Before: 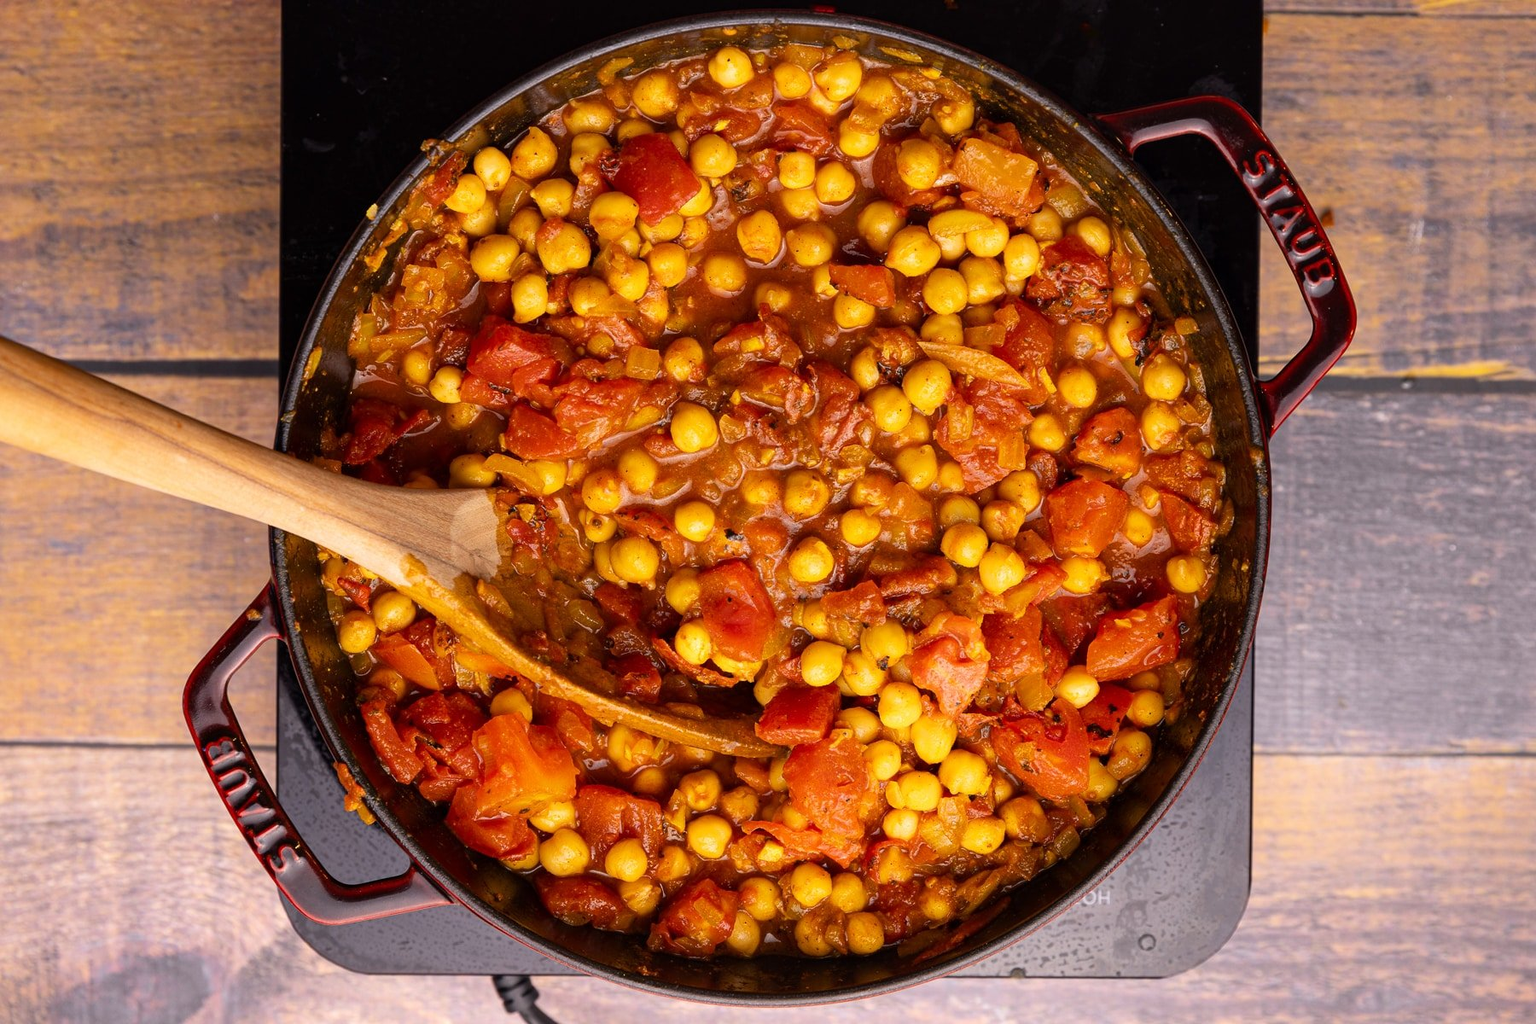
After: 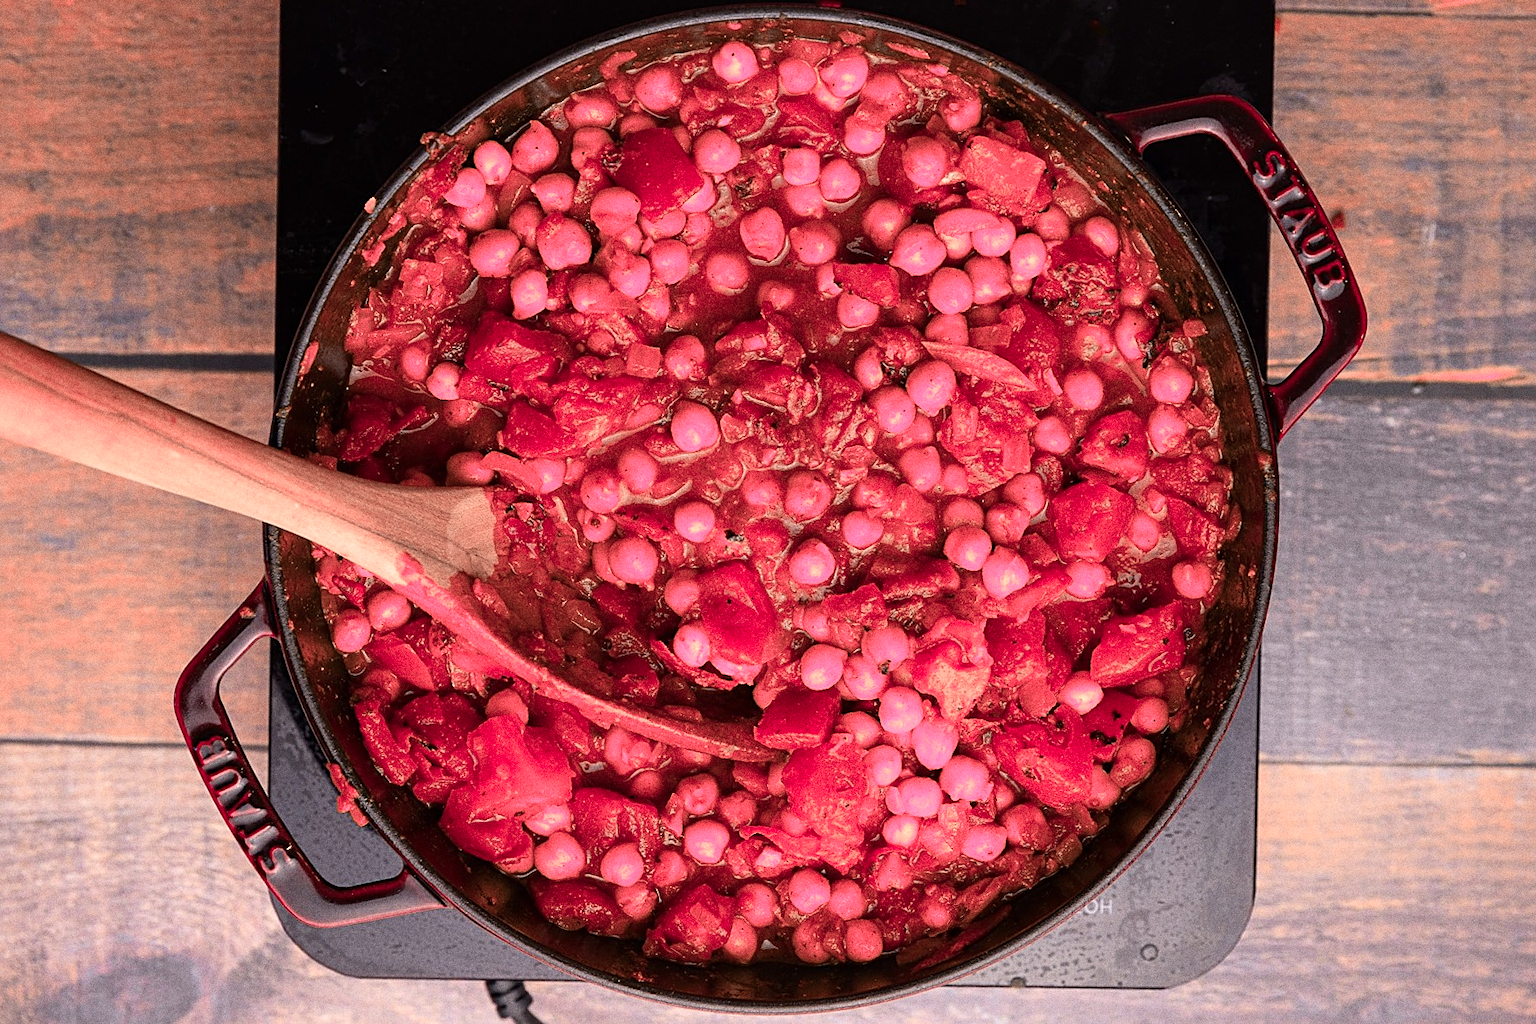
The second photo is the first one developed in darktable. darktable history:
crop and rotate: angle -0.5°
color zones: curves: ch2 [(0, 0.488) (0.143, 0.417) (0.286, 0.212) (0.429, 0.179) (0.571, 0.154) (0.714, 0.415) (0.857, 0.495) (1, 0.488)]
sharpen: on, module defaults
grain: coarseness 0.09 ISO, strength 40%
